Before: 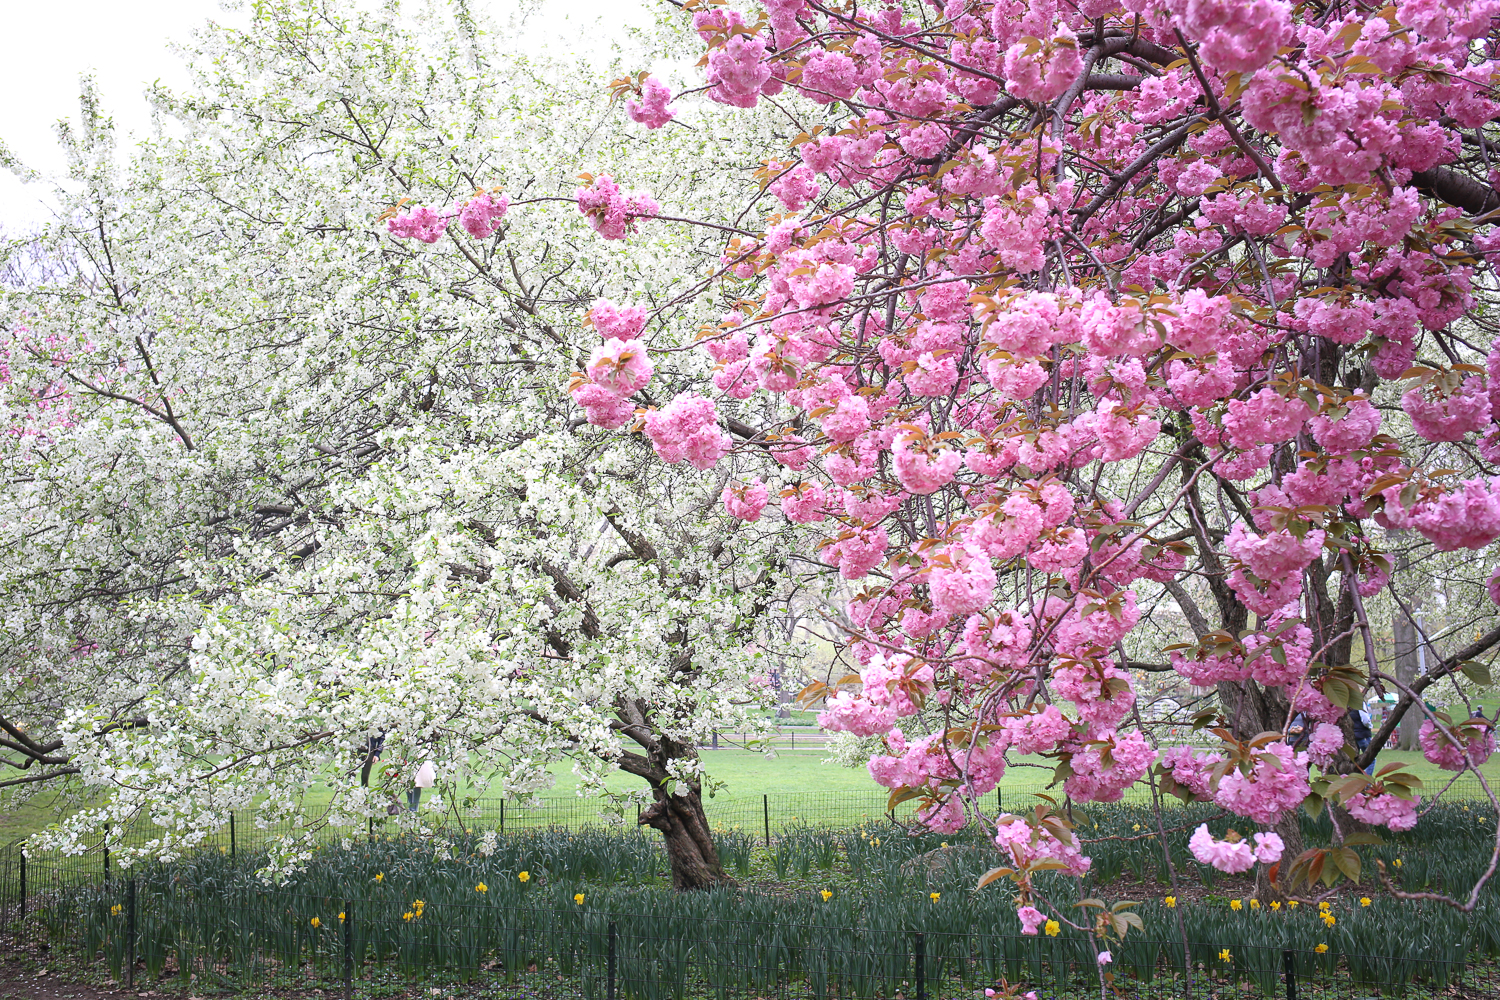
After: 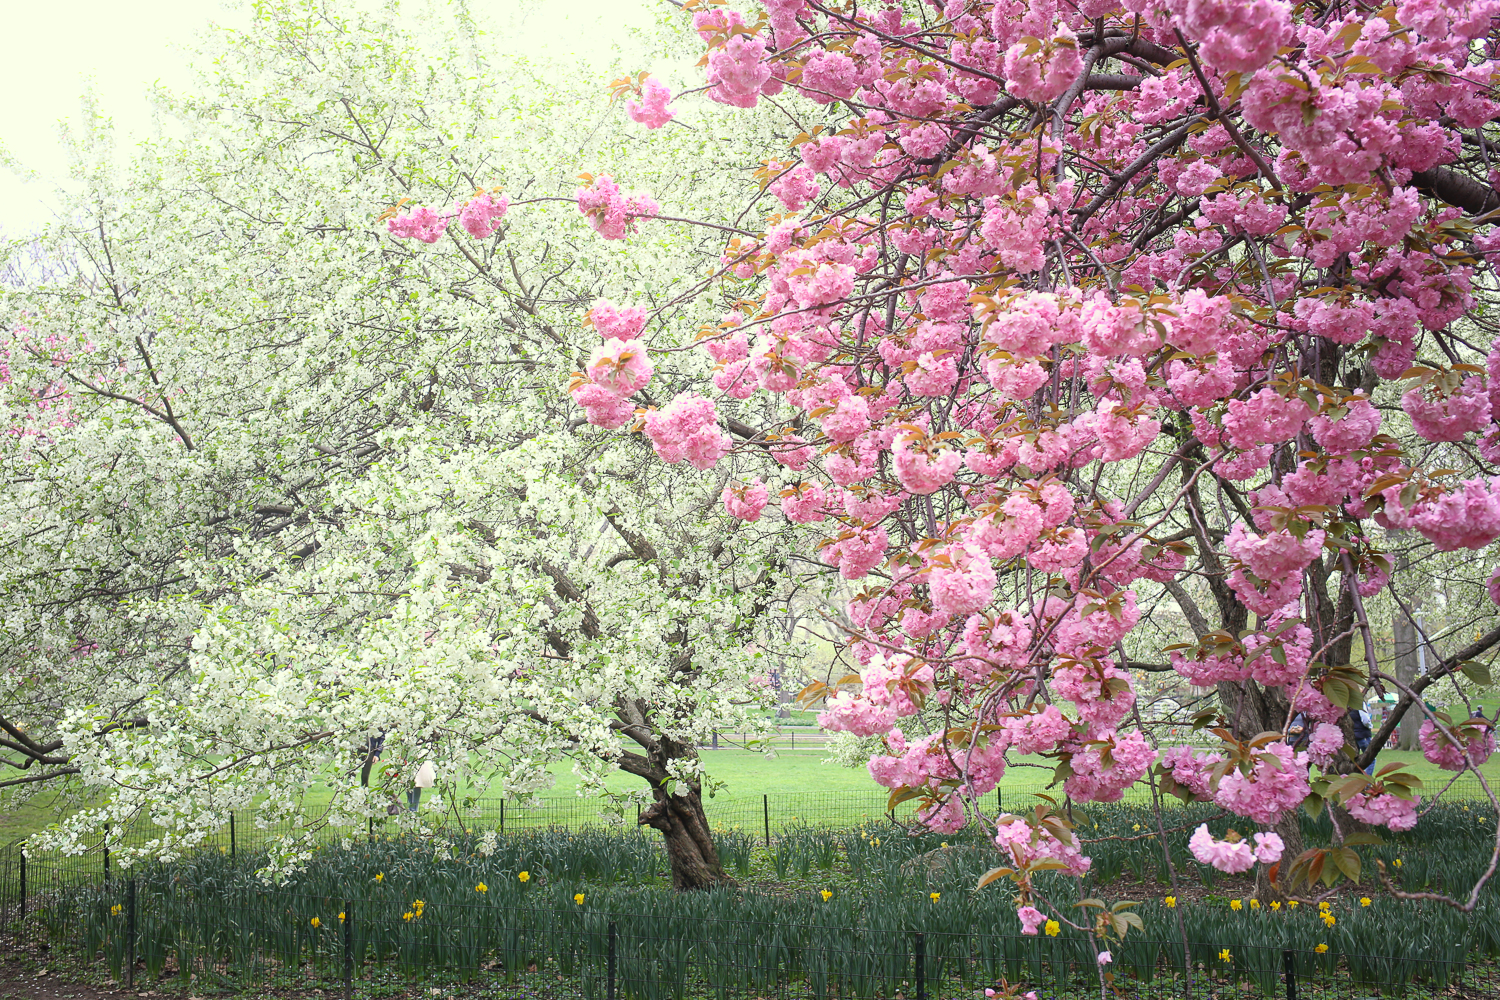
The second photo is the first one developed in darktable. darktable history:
color correction: highlights a* -5.94, highlights b* 11.19
bloom: size 13.65%, threshold 98.39%, strength 4.82%
